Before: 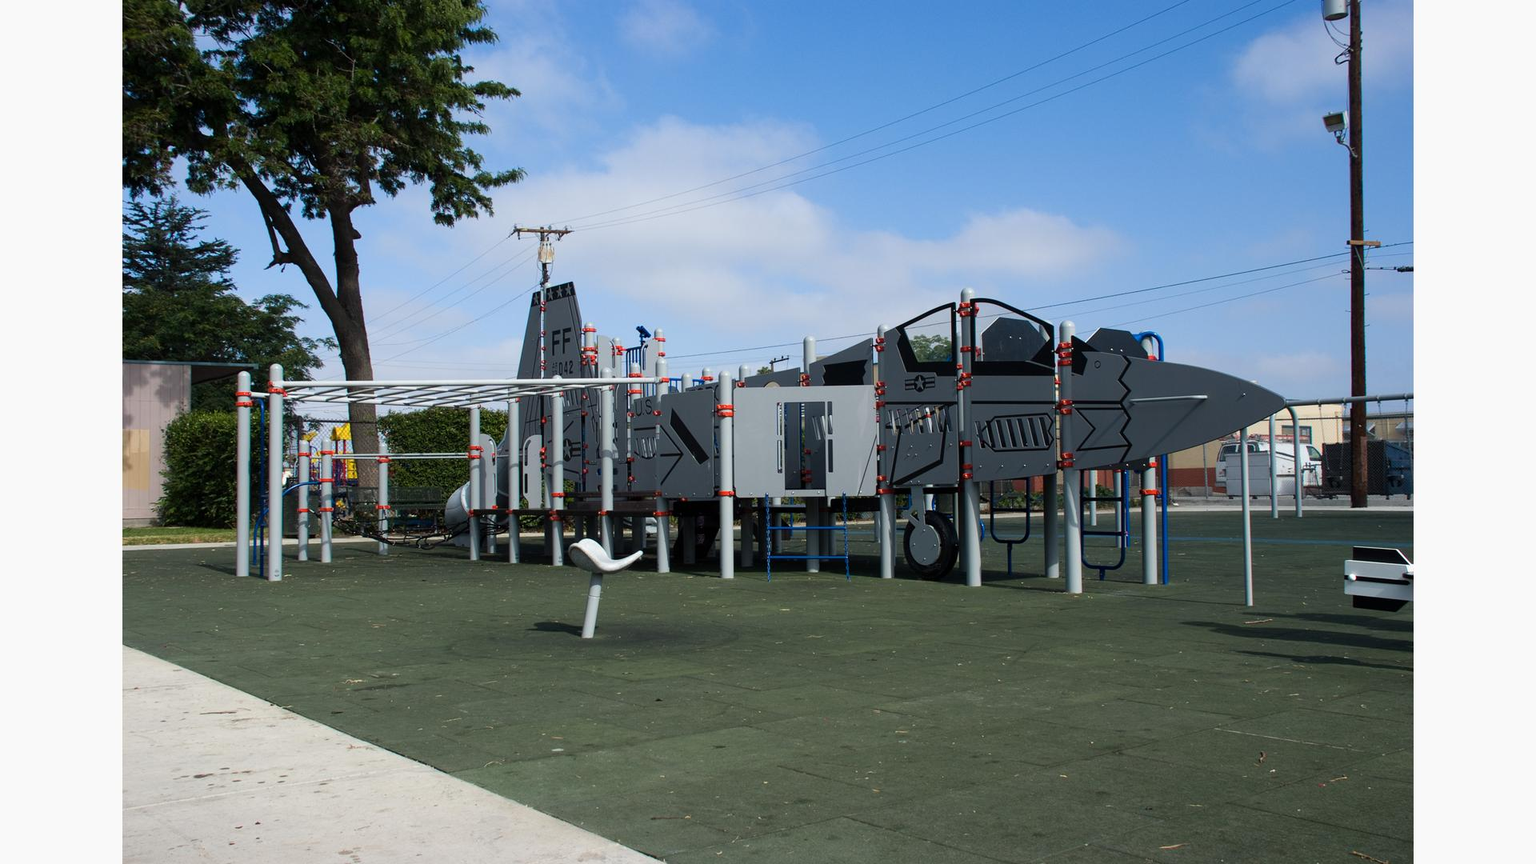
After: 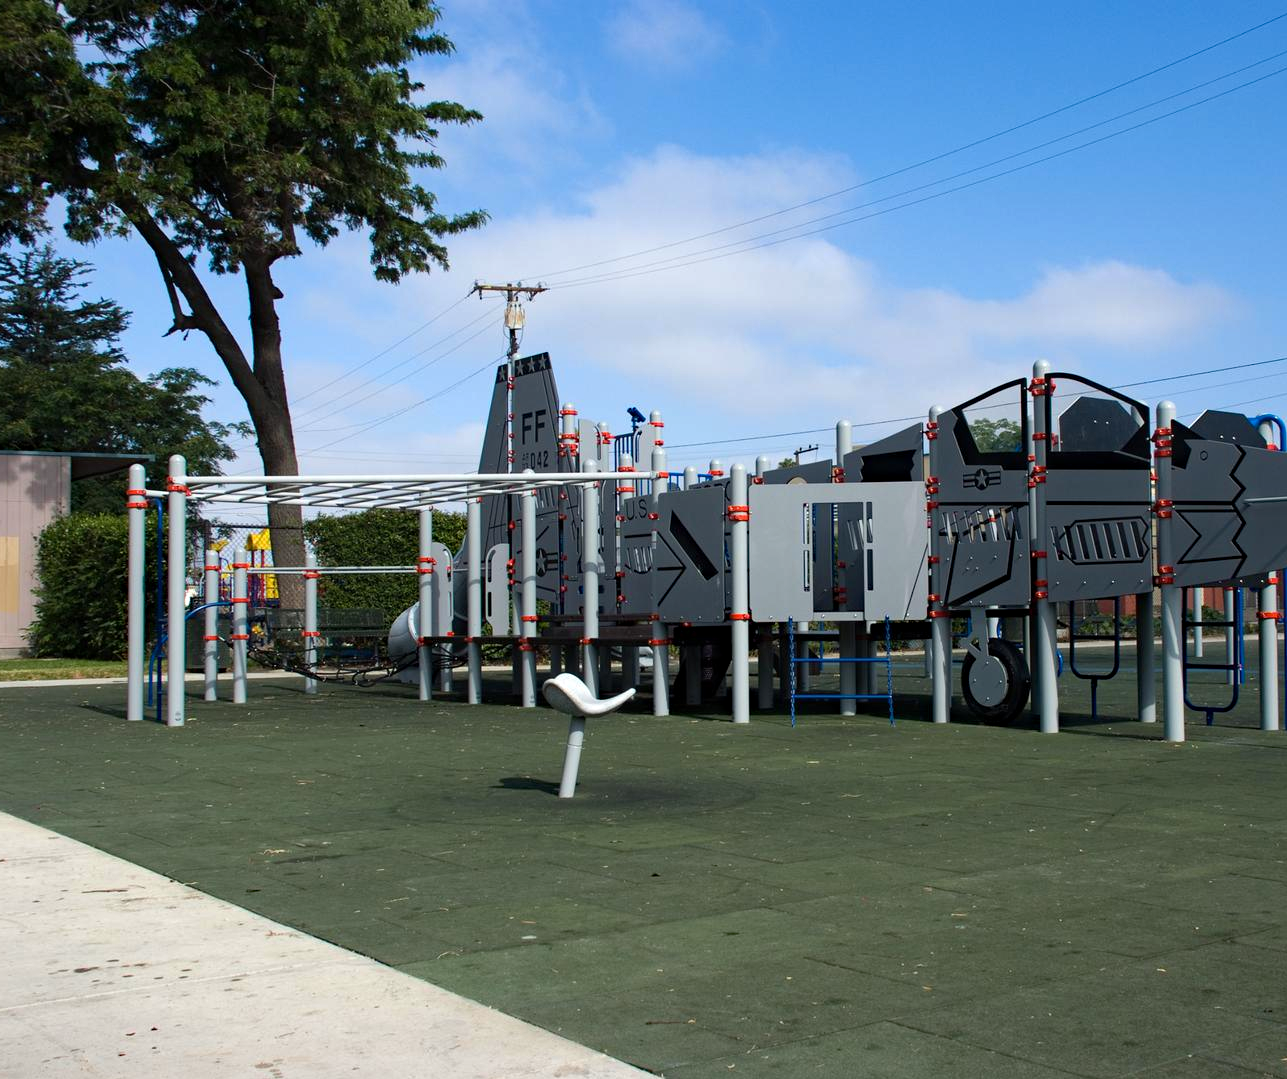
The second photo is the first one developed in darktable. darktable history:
crop and rotate: left 8.786%, right 24.153%
haze removal: compatibility mode true, adaptive false
exposure: exposure 0.201 EV, compensate exposure bias true, compensate highlight preservation false
